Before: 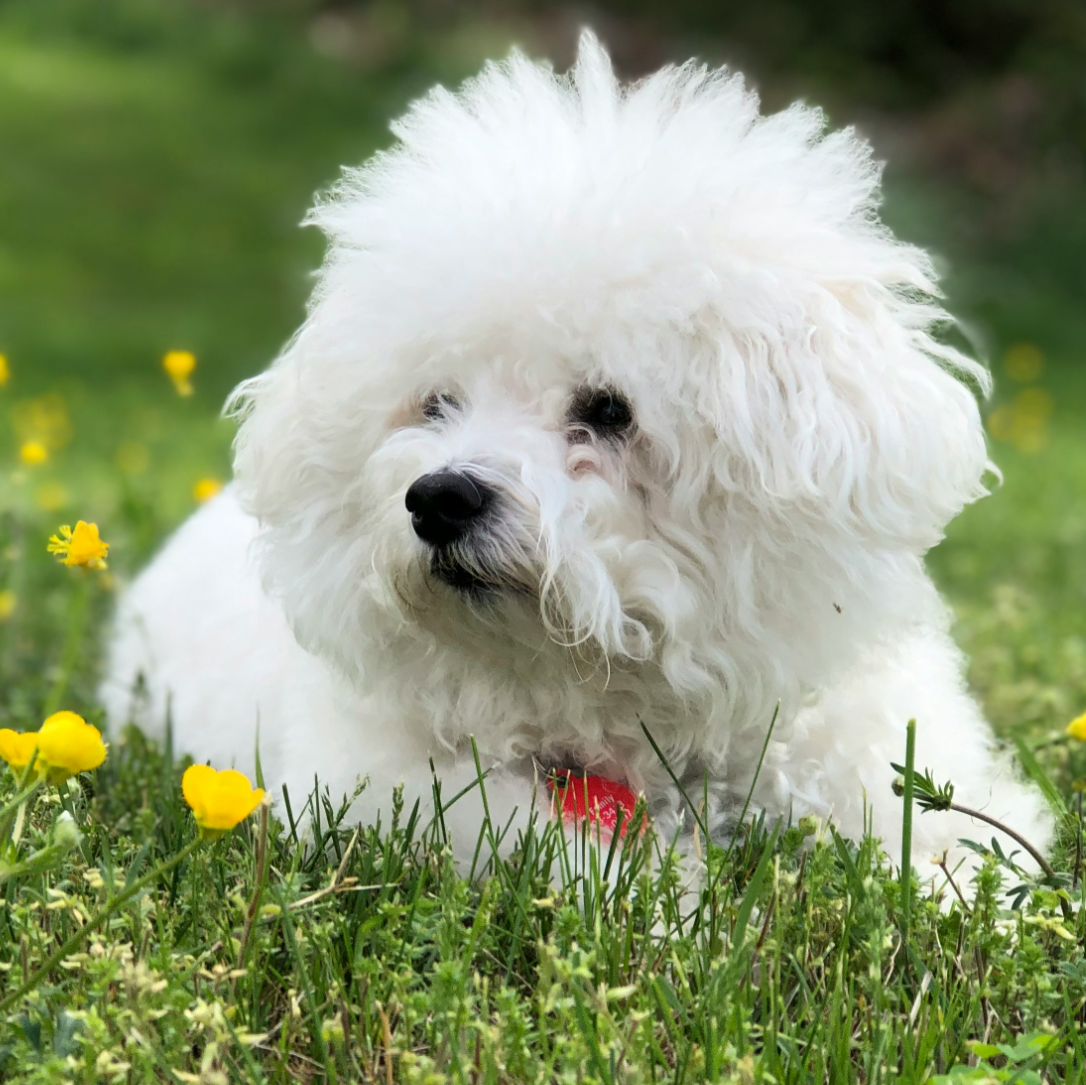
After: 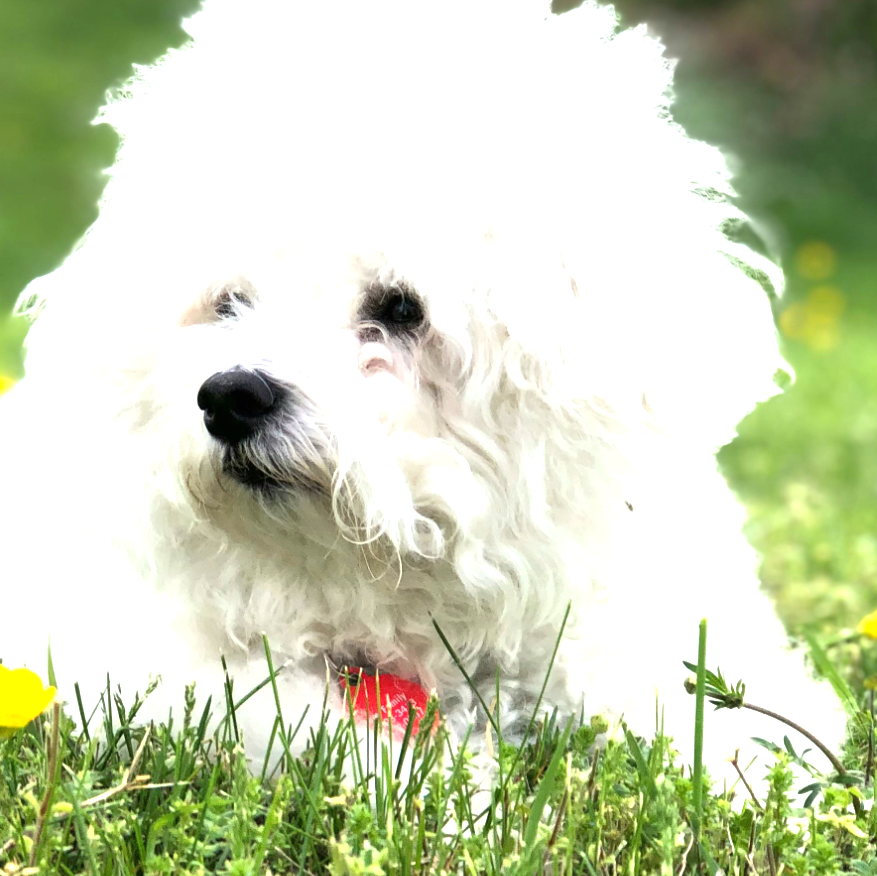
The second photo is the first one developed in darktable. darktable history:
crop: left 19.16%, top 9.466%, right 0.001%, bottom 9.769%
exposure: black level correction 0, exposure 1.095 EV, compensate exposure bias true, compensate highlight preservation false
